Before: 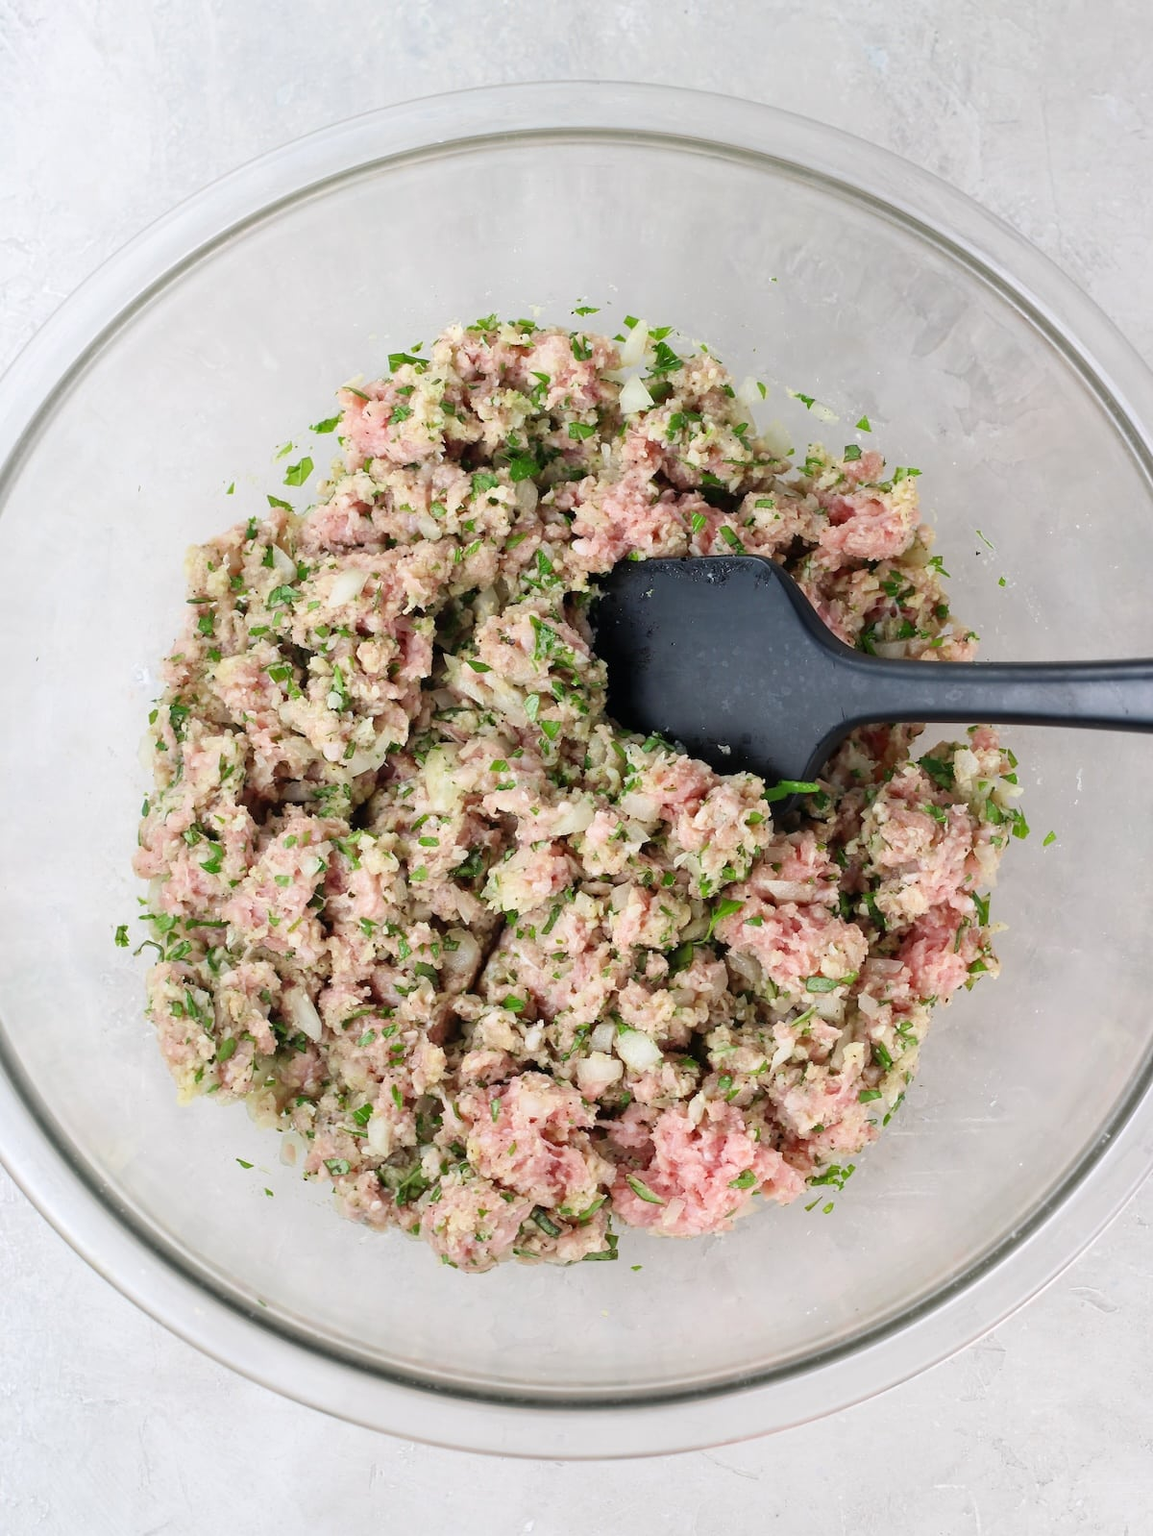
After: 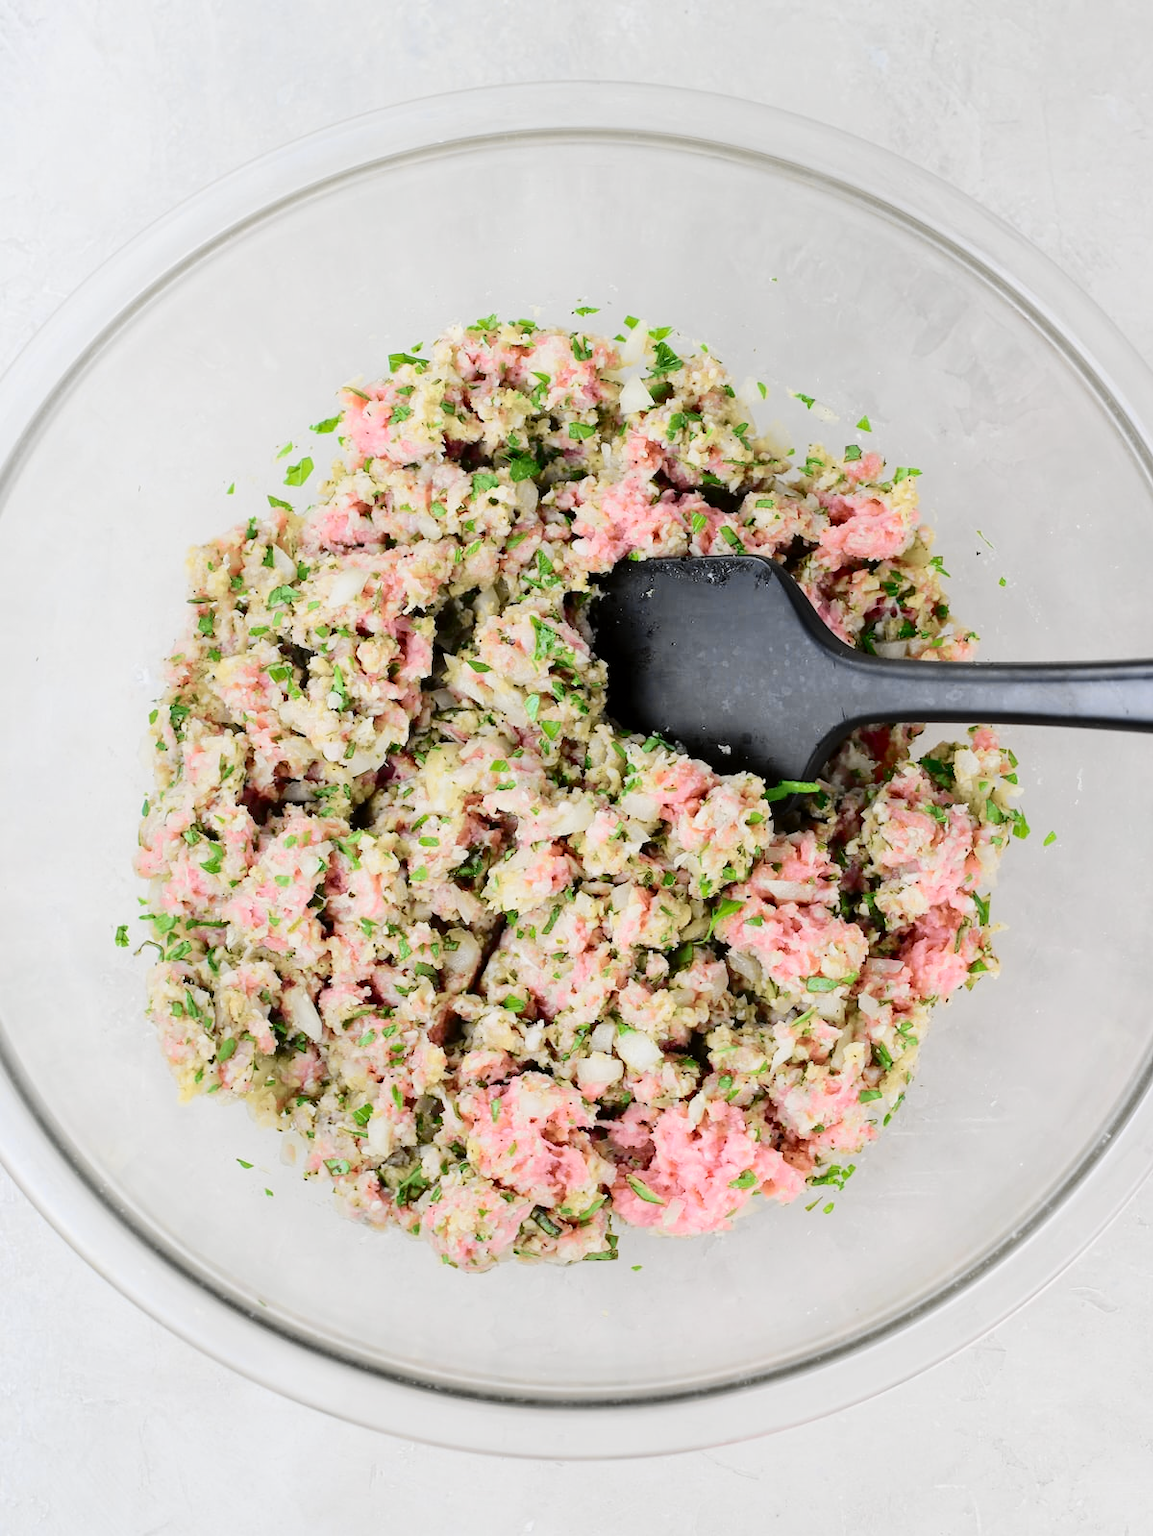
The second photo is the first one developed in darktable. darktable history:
white balance: red 0.98, blue 1.034
tone curve: curves: ch0 [(0.014, 0) (0.13, 0.09) (0.227, 0.211) (0.33, 0.395) (0.494, 0.615) (0.662, 0.76) (0.795, 0.846) (1, 0.969)]; ch1 [(0, 0) (0.366, 0.367) (0.447, 0.416) (0.473, 0.484) (0.504, 0.502) (0.525, 0.518) (0.564, 0.601) (0.634, 0.66) (0.746, 0.804) (1, 1)]; ch2 [(0, 0) (0.333, 0.346) (0.375, 0.375) (0.424, 0.43) (0.476, 0.498) (0.496, 0.505) (0.517, 0.522) (0.548, 0.548) (0.579, 0.618) (0.651, 0.674) (0.688, 0.728) (1, 1)], color space Lab, independent channels, preserve colors none
